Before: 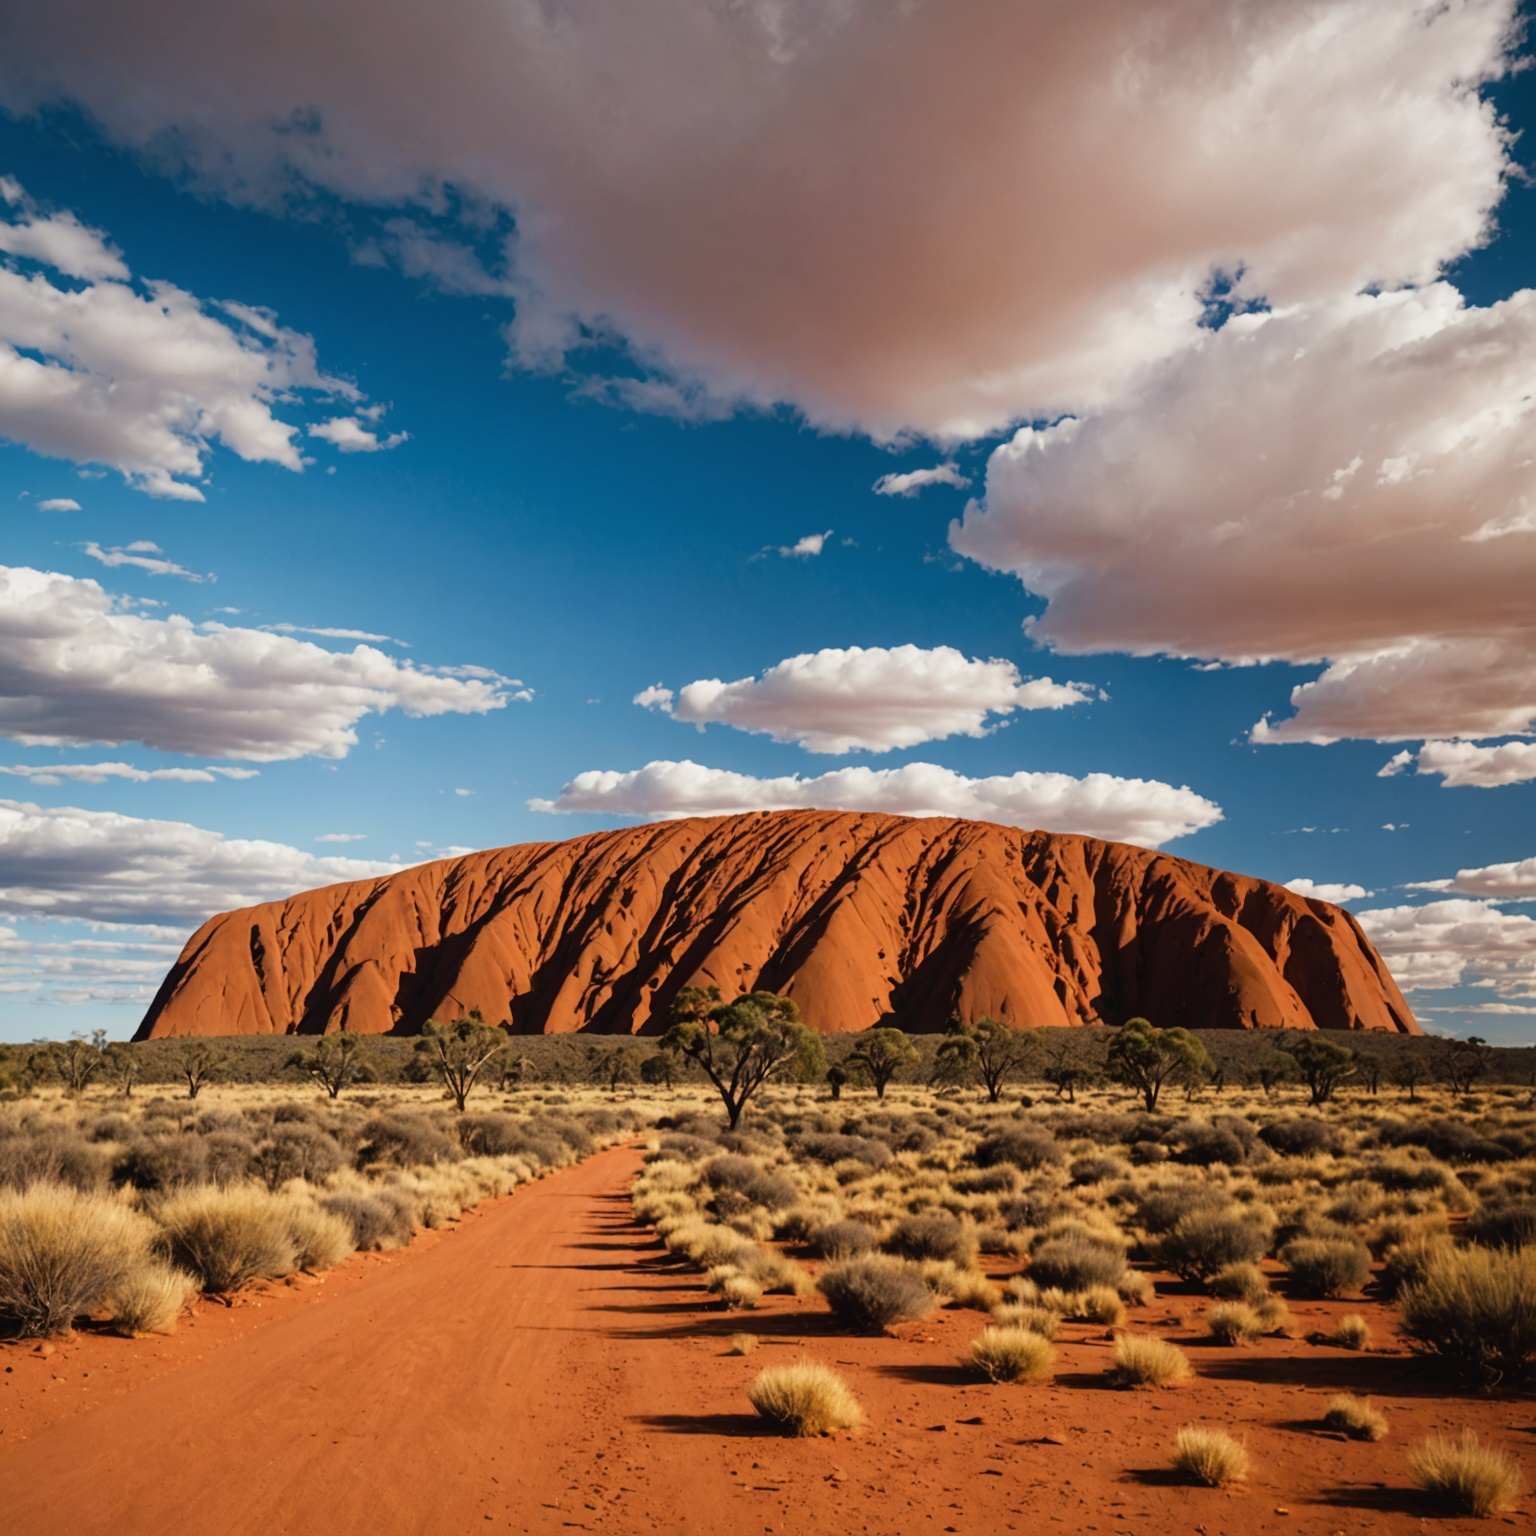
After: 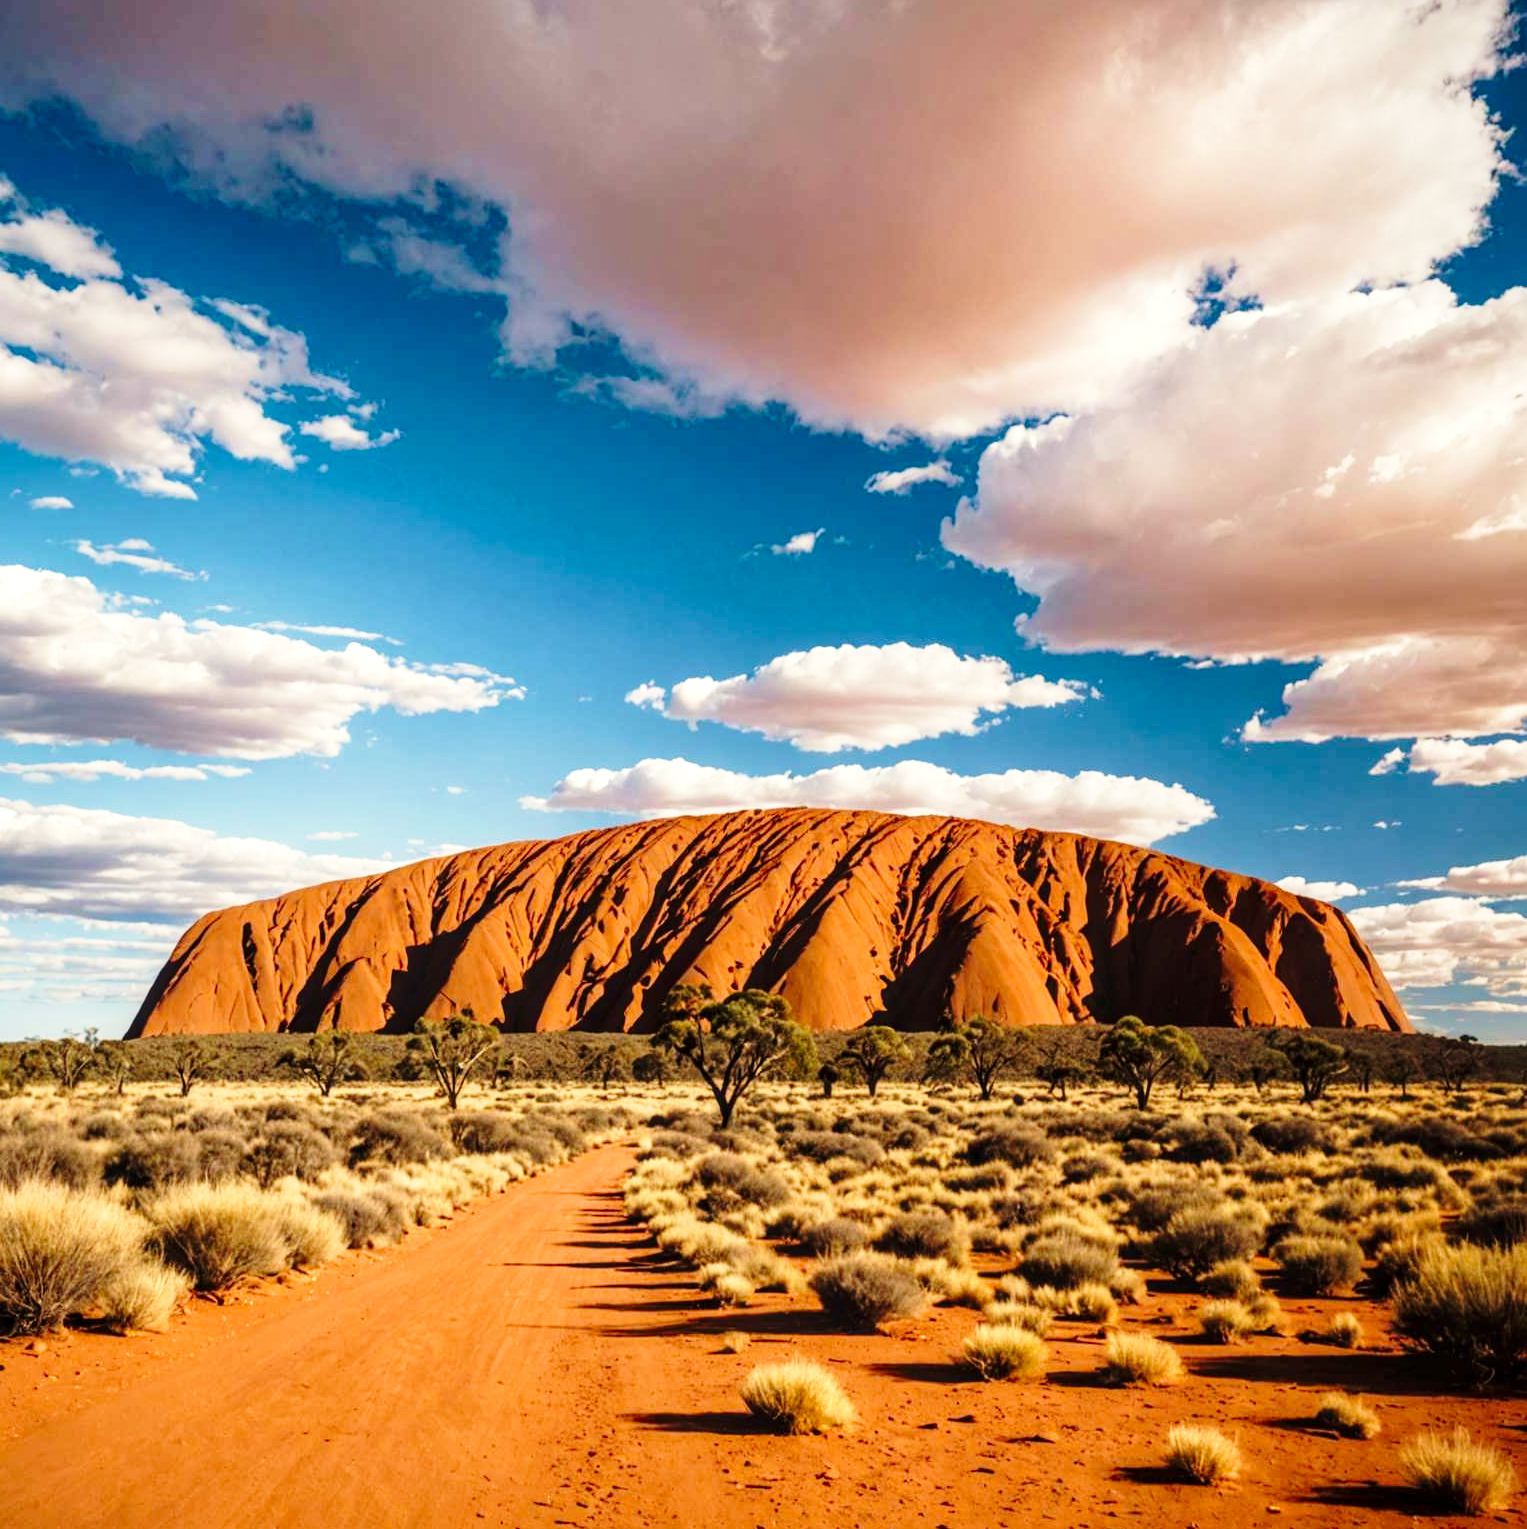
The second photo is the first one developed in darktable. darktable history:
crop and rotate: left 0.529%, top 0.164%, bottom 0.272%
base curve: curves: ch0 [(0, 0) (0.028, 0.03) (0.121, 0.232) (0.46, 0.748) (0.859, 0.968) (1, 1)], preserve colors none
local contrast: on, module defaults
velvia: on, module defaults
color correction: highlights b* 3.02
